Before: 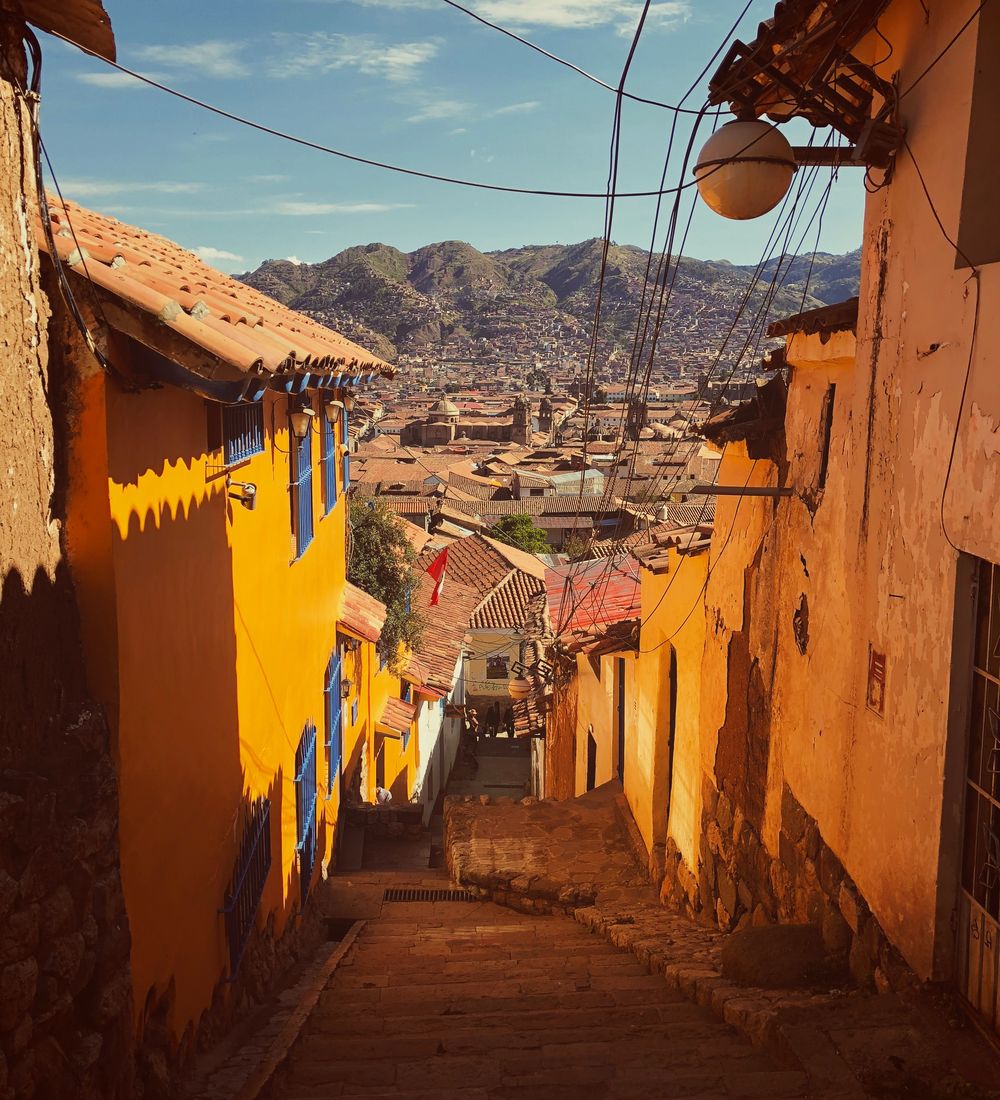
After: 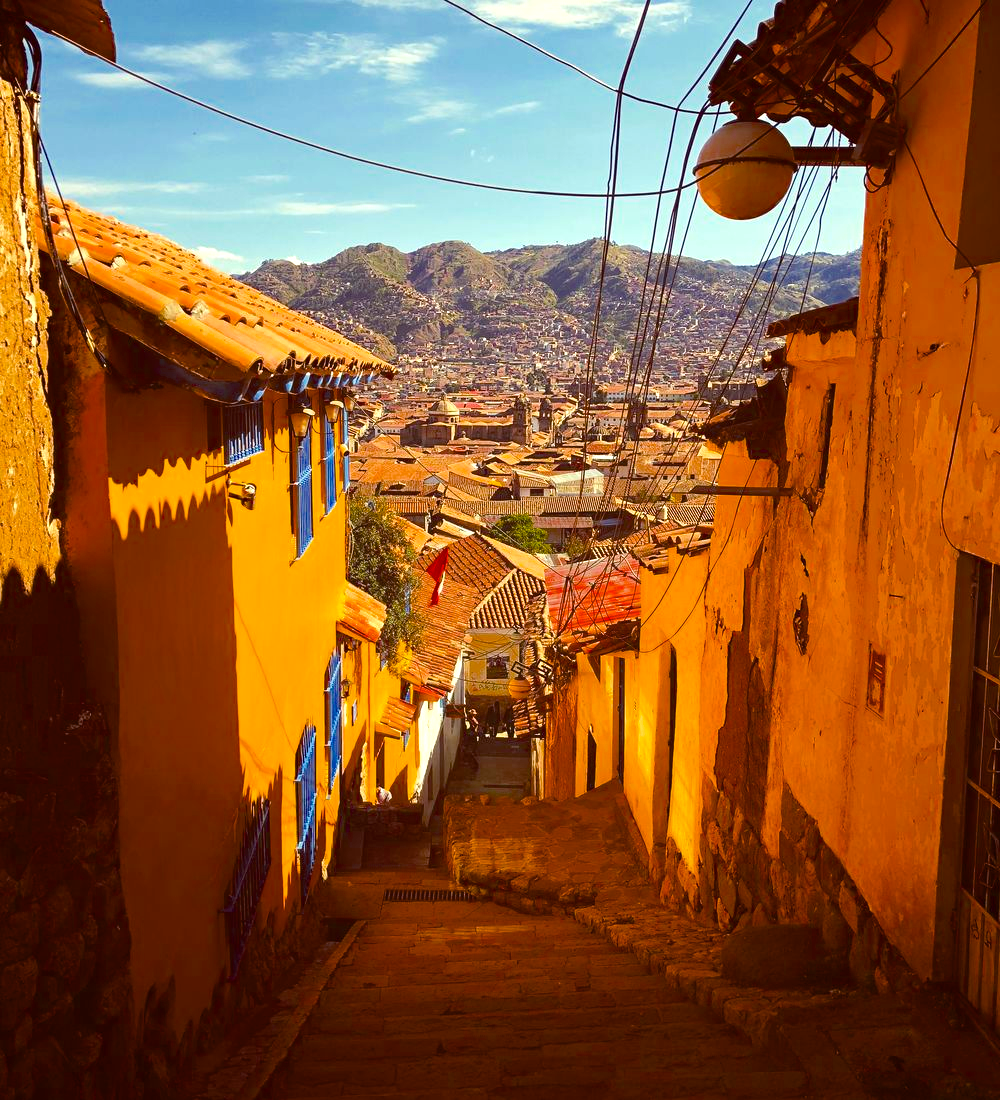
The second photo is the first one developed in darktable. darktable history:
color balance rgb: perceptual saturation grading › global saturation 30.868%, saturation formula JzAzBz (2021)
exposure: exposure 0.729 EV, compensate exposure bias true, compensate highlight preservation false
